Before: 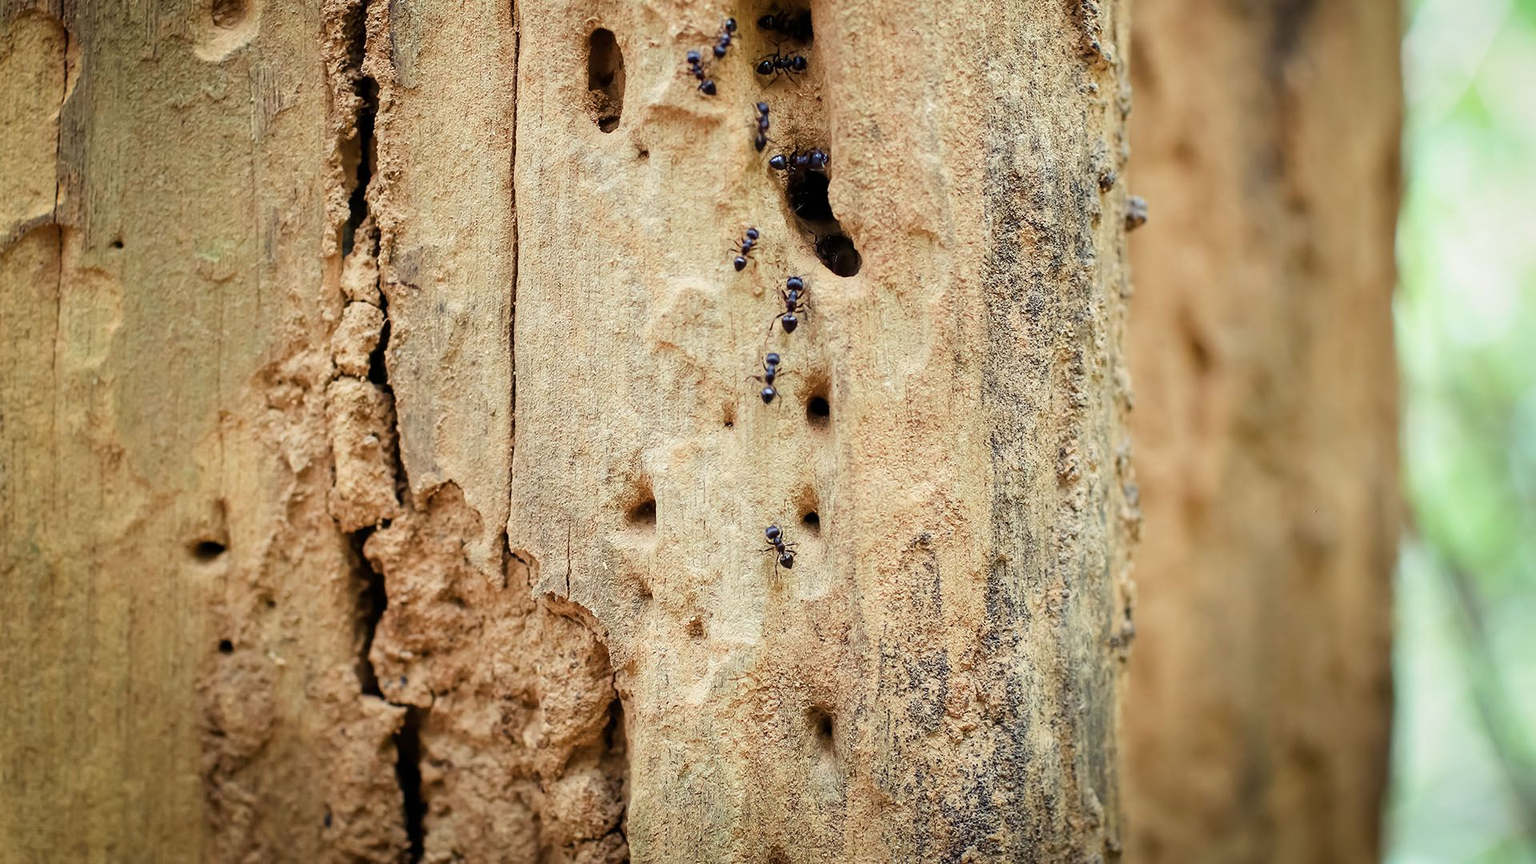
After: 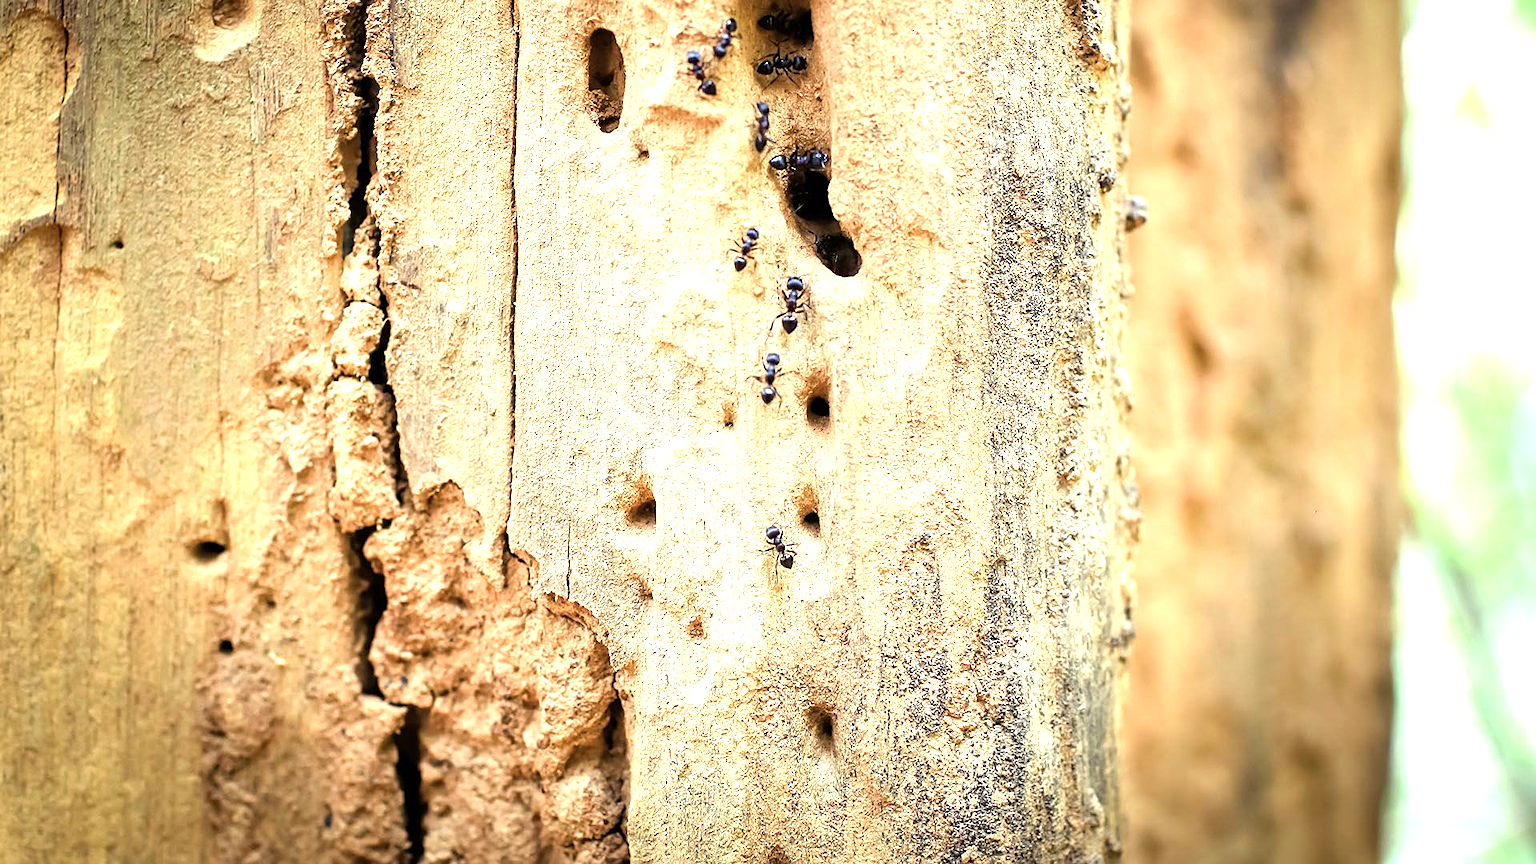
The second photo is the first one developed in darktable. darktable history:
exposure: exposure 0.777 EV, compensate highlight preservation false
sharpen: amount 0.212
tone equalizer: -8 EV -0.437 EV, -7 EV -0.356 EV, -6 EV -0.321 EV, -5 EV -0.254 EV, -3 EV 0.229 EV, -2 EV 0.314 EV, -1 EV 0.395 EV, +0 EV 0.447 EV
